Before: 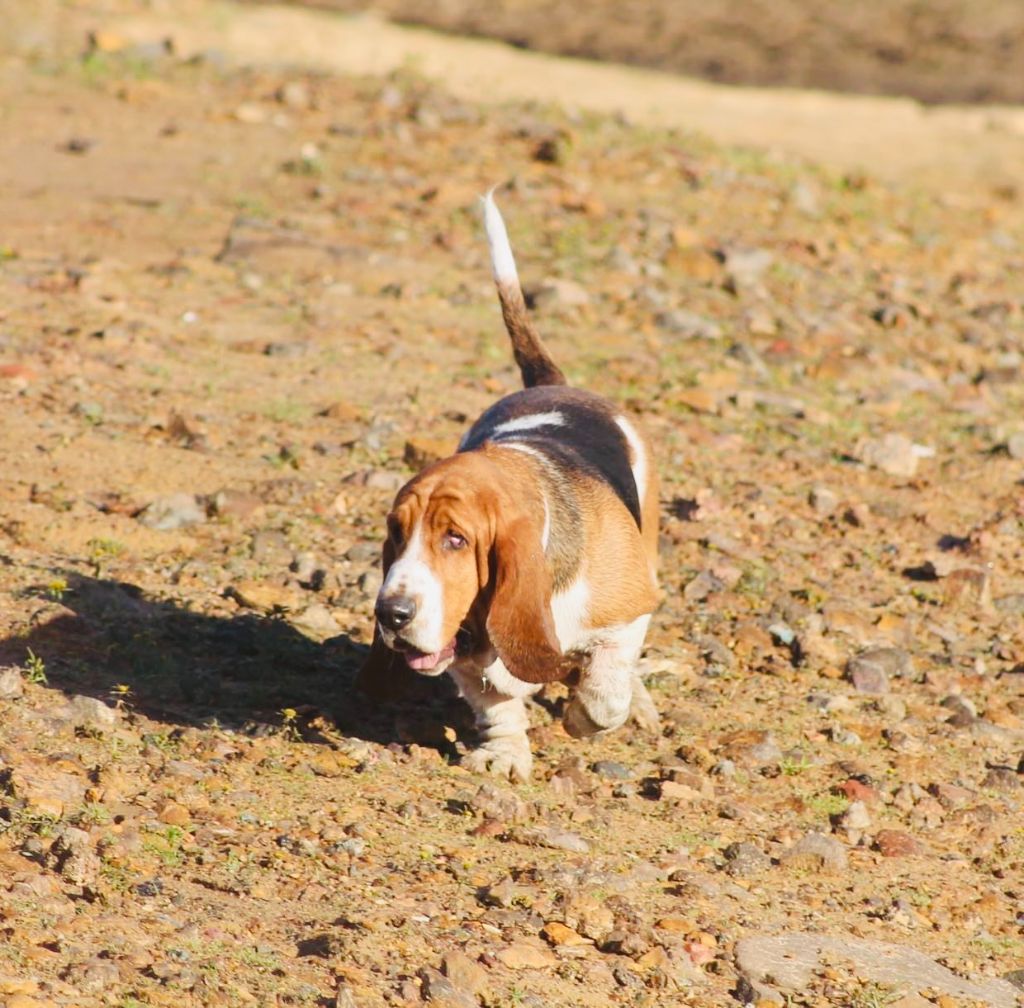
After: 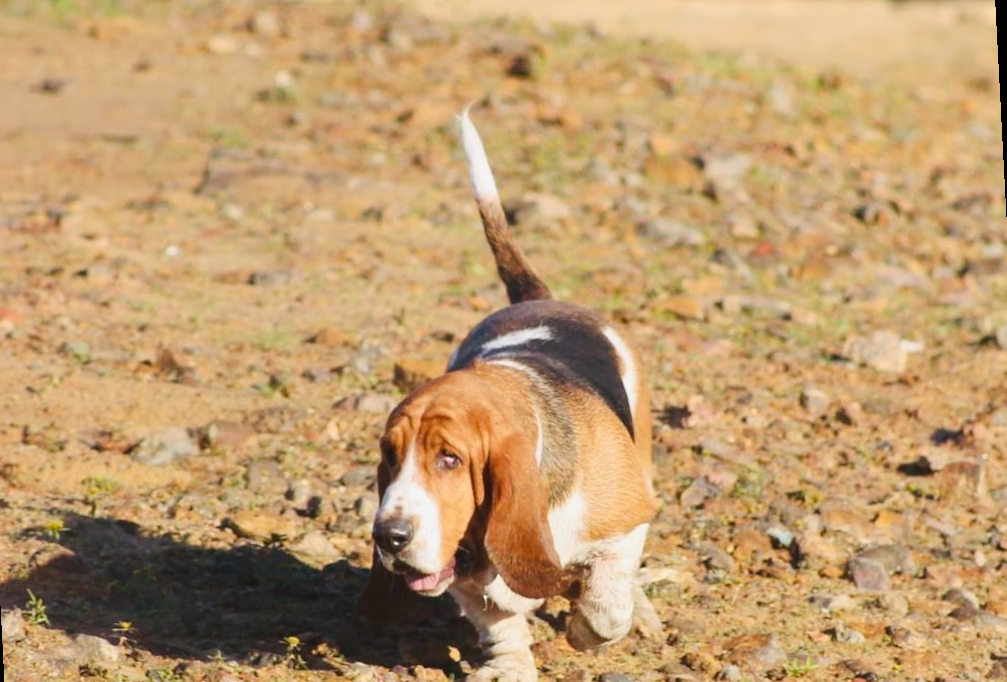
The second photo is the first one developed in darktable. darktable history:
crop: top 3.857%, bottom 21.132%
rotate and perspective: rotation -3°, crop left 0.031, crop right 0.968, crop top 0.07, crop bottom 0.93
